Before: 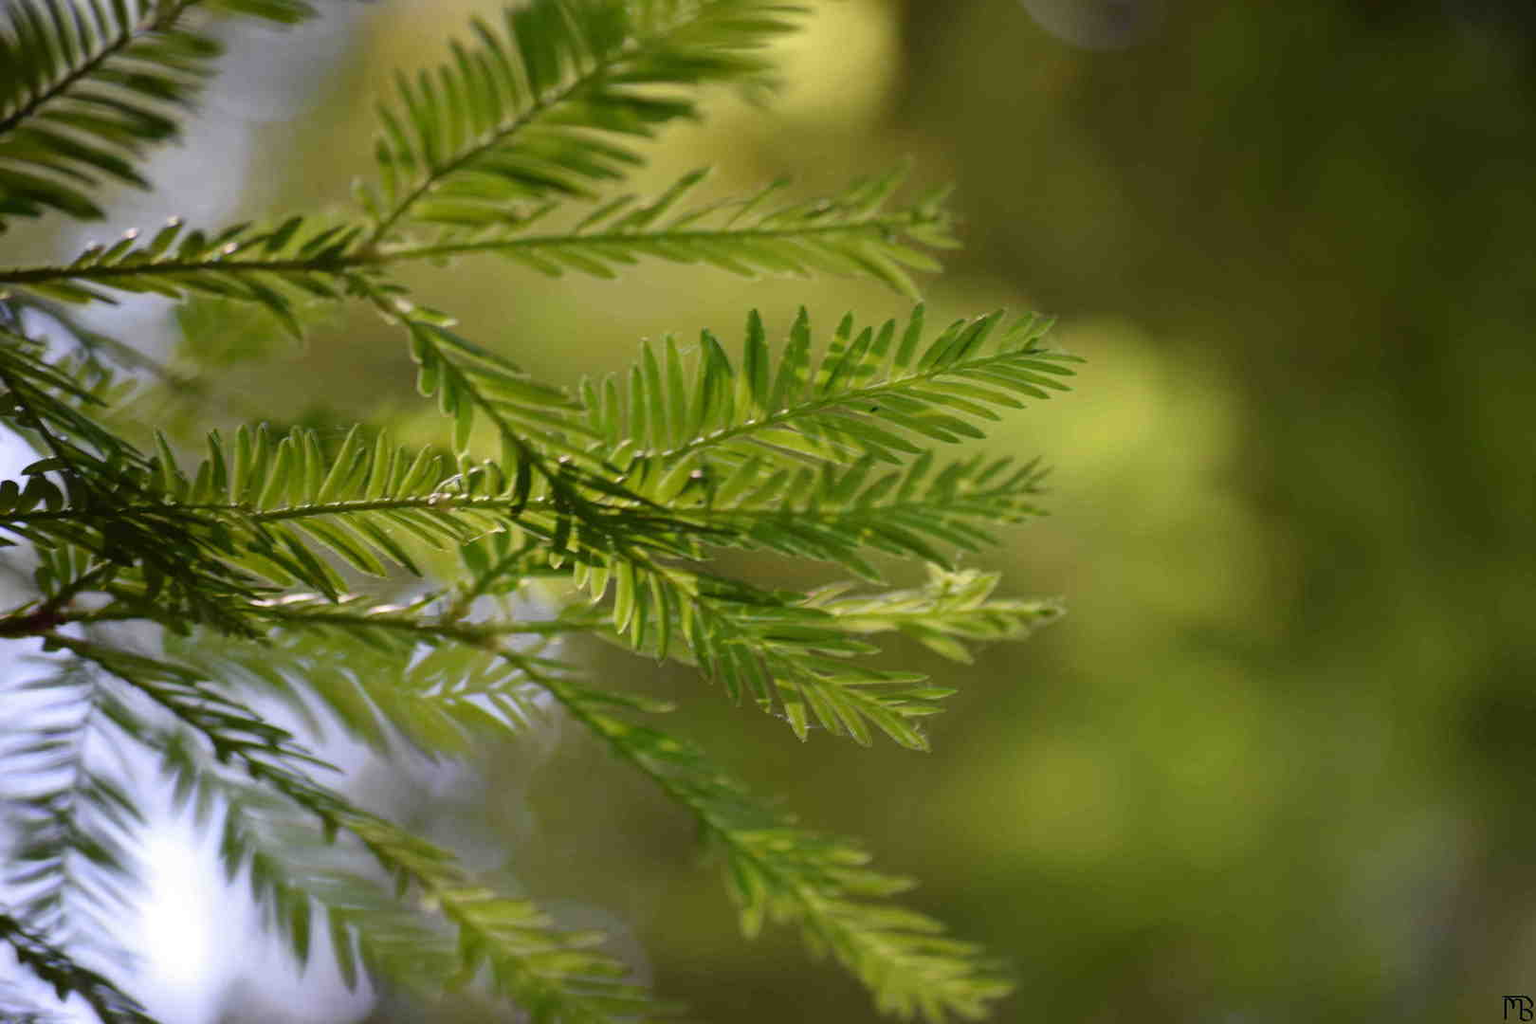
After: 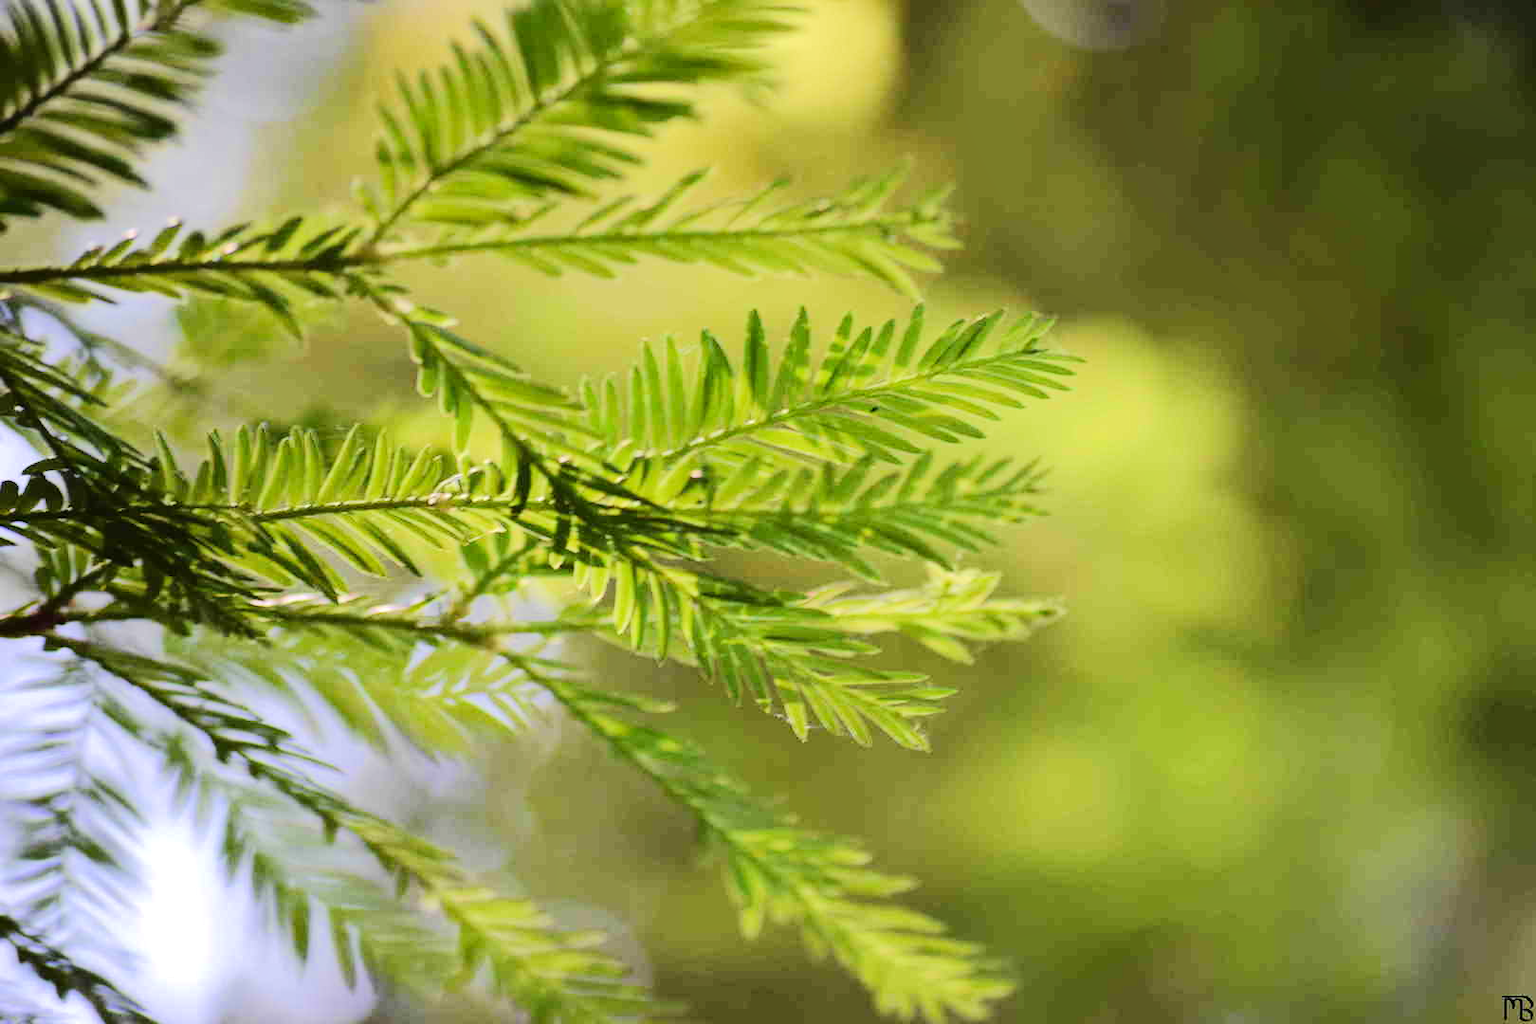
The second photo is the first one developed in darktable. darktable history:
shadows and highlights: shadows 29.43, highlights -29.3, low approximation 0.01, soften with gaussian
tone equalizer: -7 EV 0.146 EV, -6 EV 0.609 EV, -5 EV 1.14 EV, -4 EV 1.33 EV, -3 EV 1.17 EV, -2 EV 0.6 EV, -1 EV 0.157 EV, edges refinement/feathering 500, mask exposure compensation -1.57 EV, preserve details no
